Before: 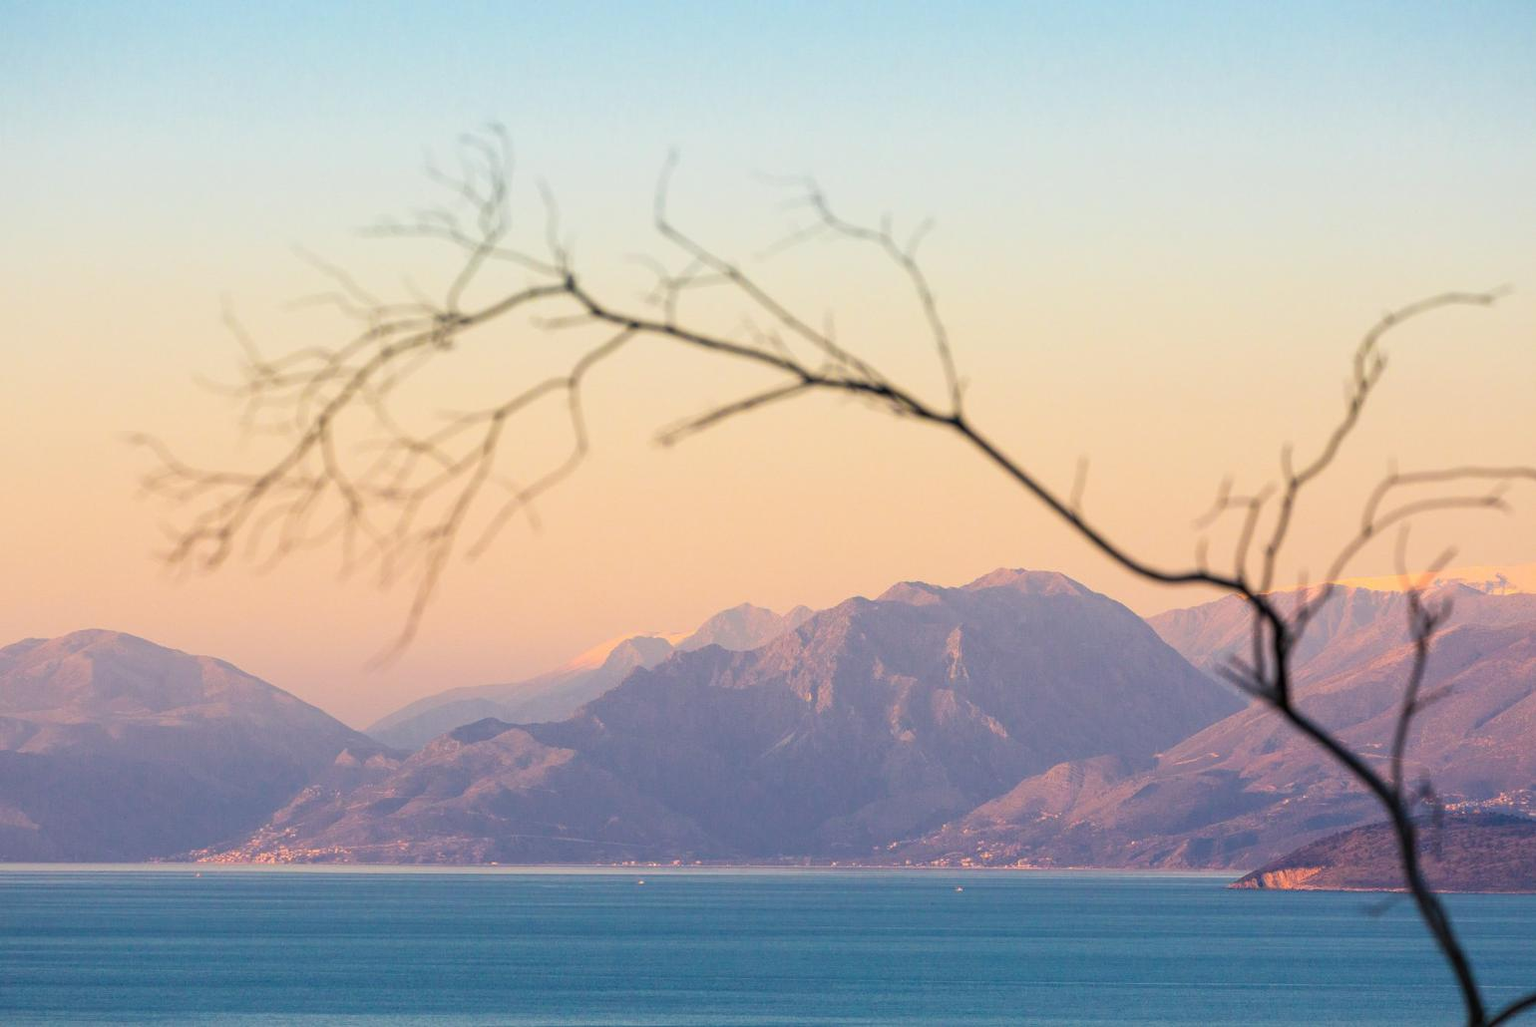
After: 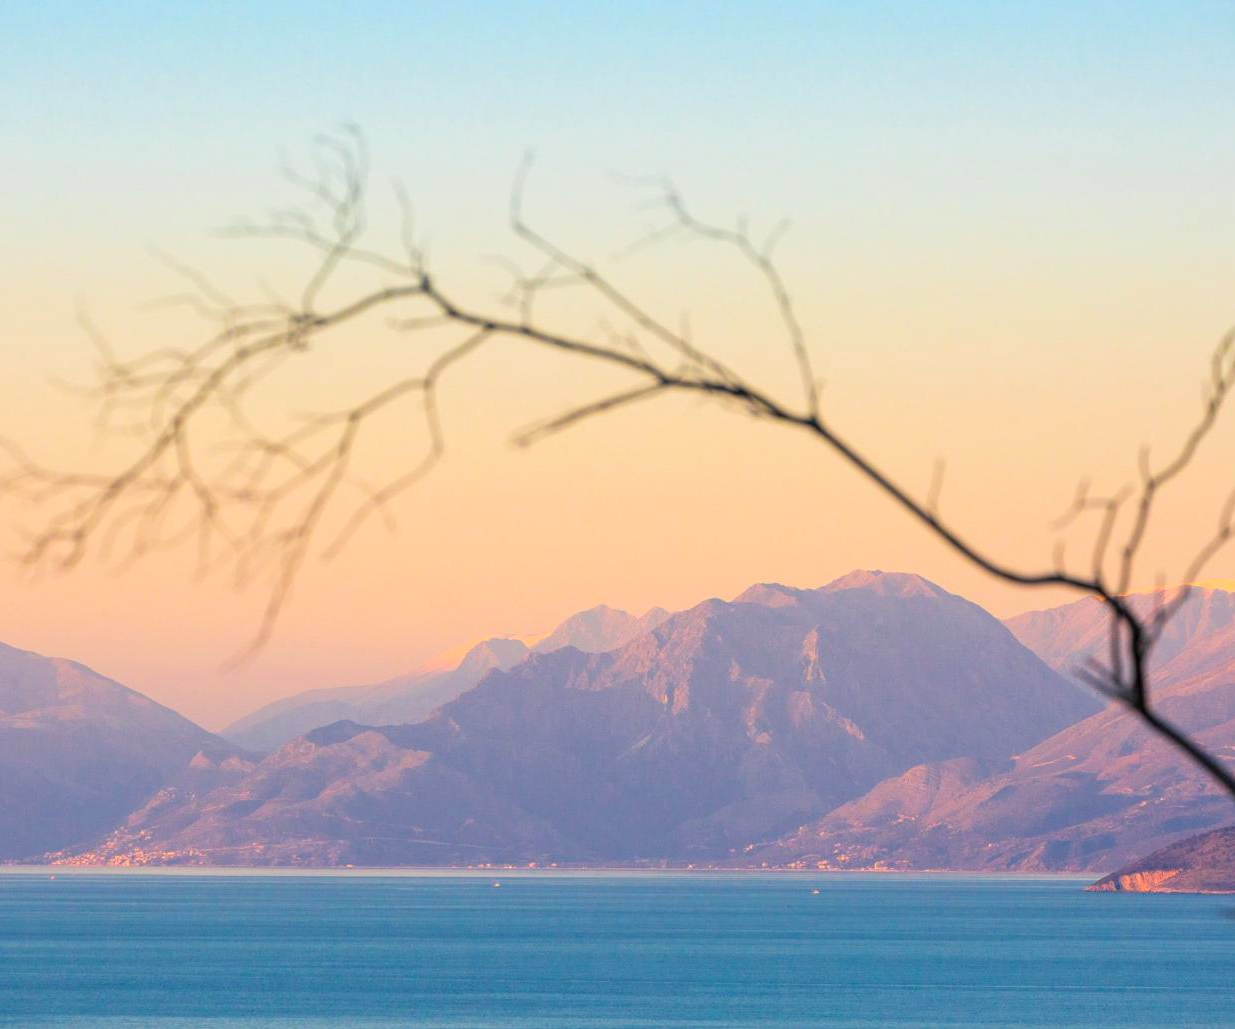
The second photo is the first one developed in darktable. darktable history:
crop and rotate: left 9.525%, right 10.277%
contrast brightness saturation: brightness 0.085, saturation 0.194
